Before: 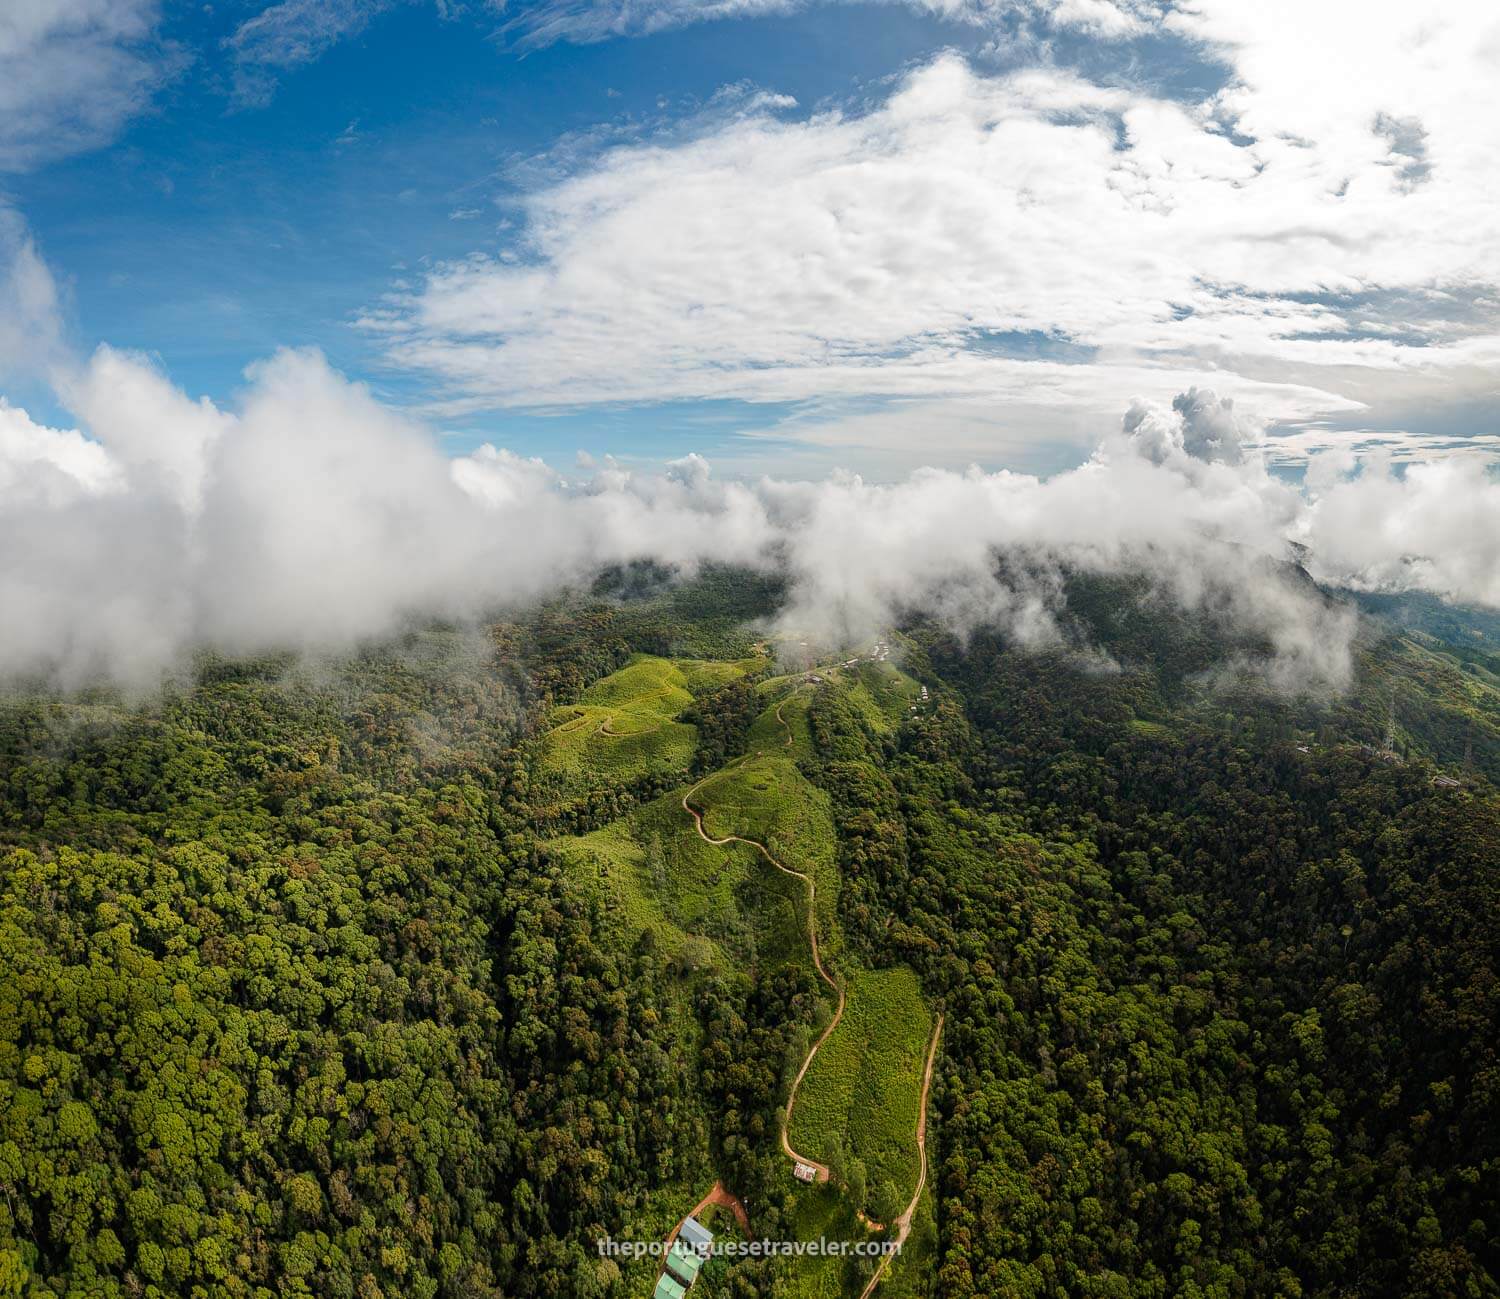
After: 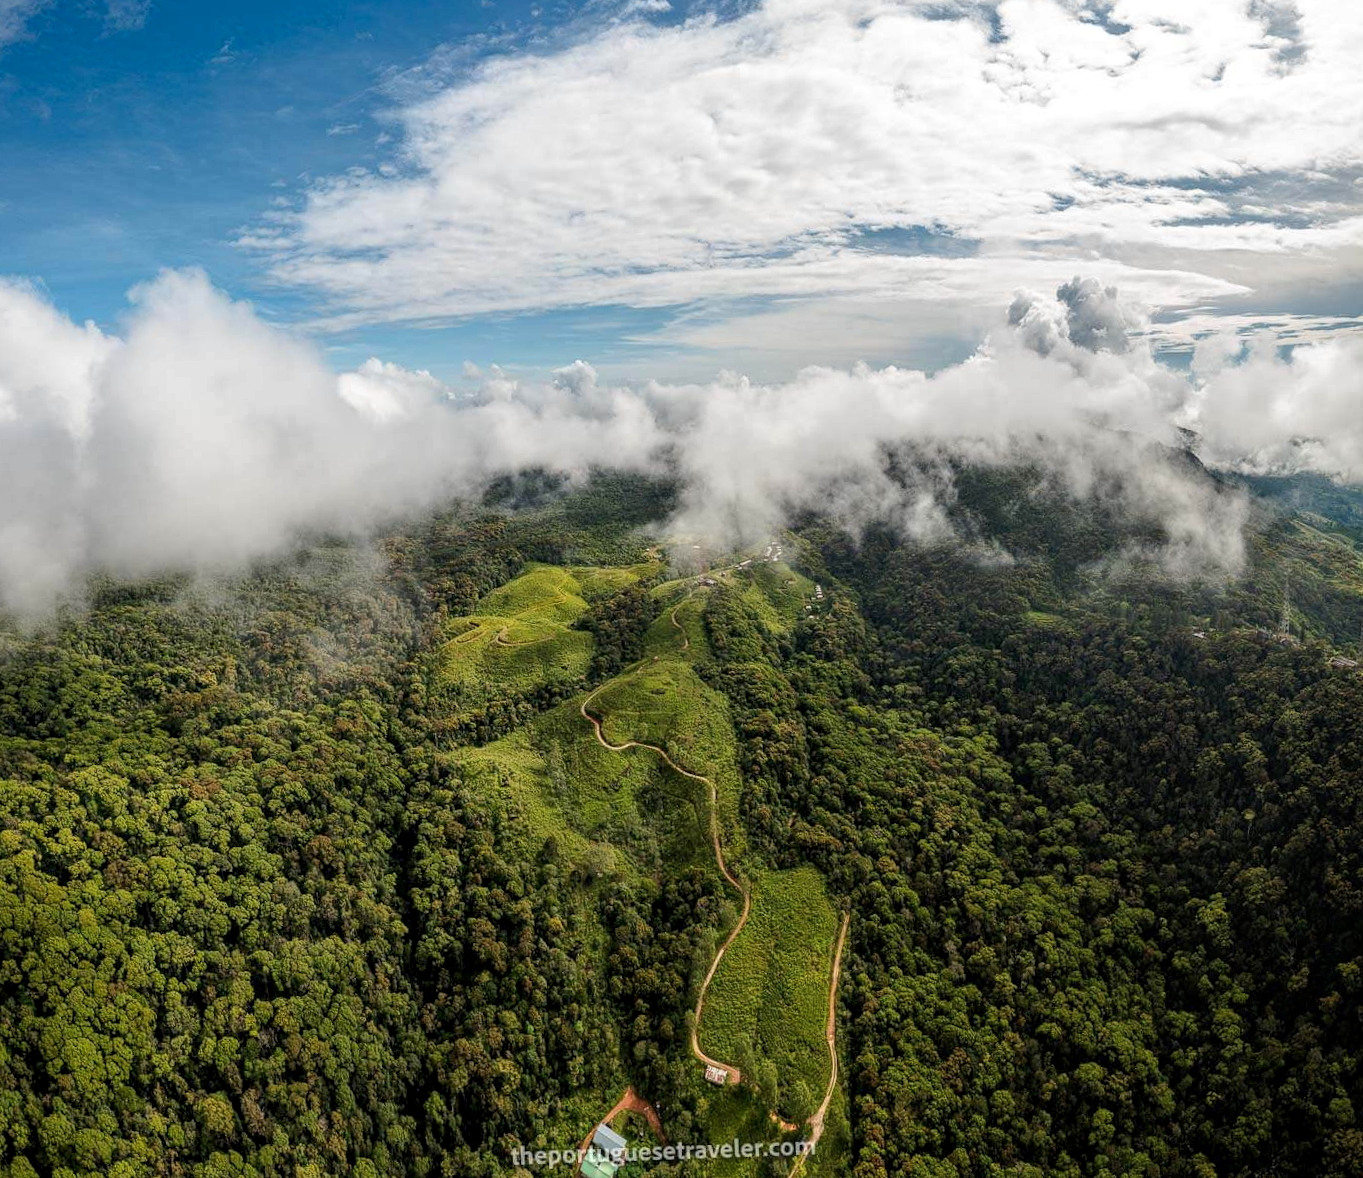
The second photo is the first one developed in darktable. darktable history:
crop and rotate: angle 2°, left 5.48%, top 5.693%
local contrast: on, module defaults
